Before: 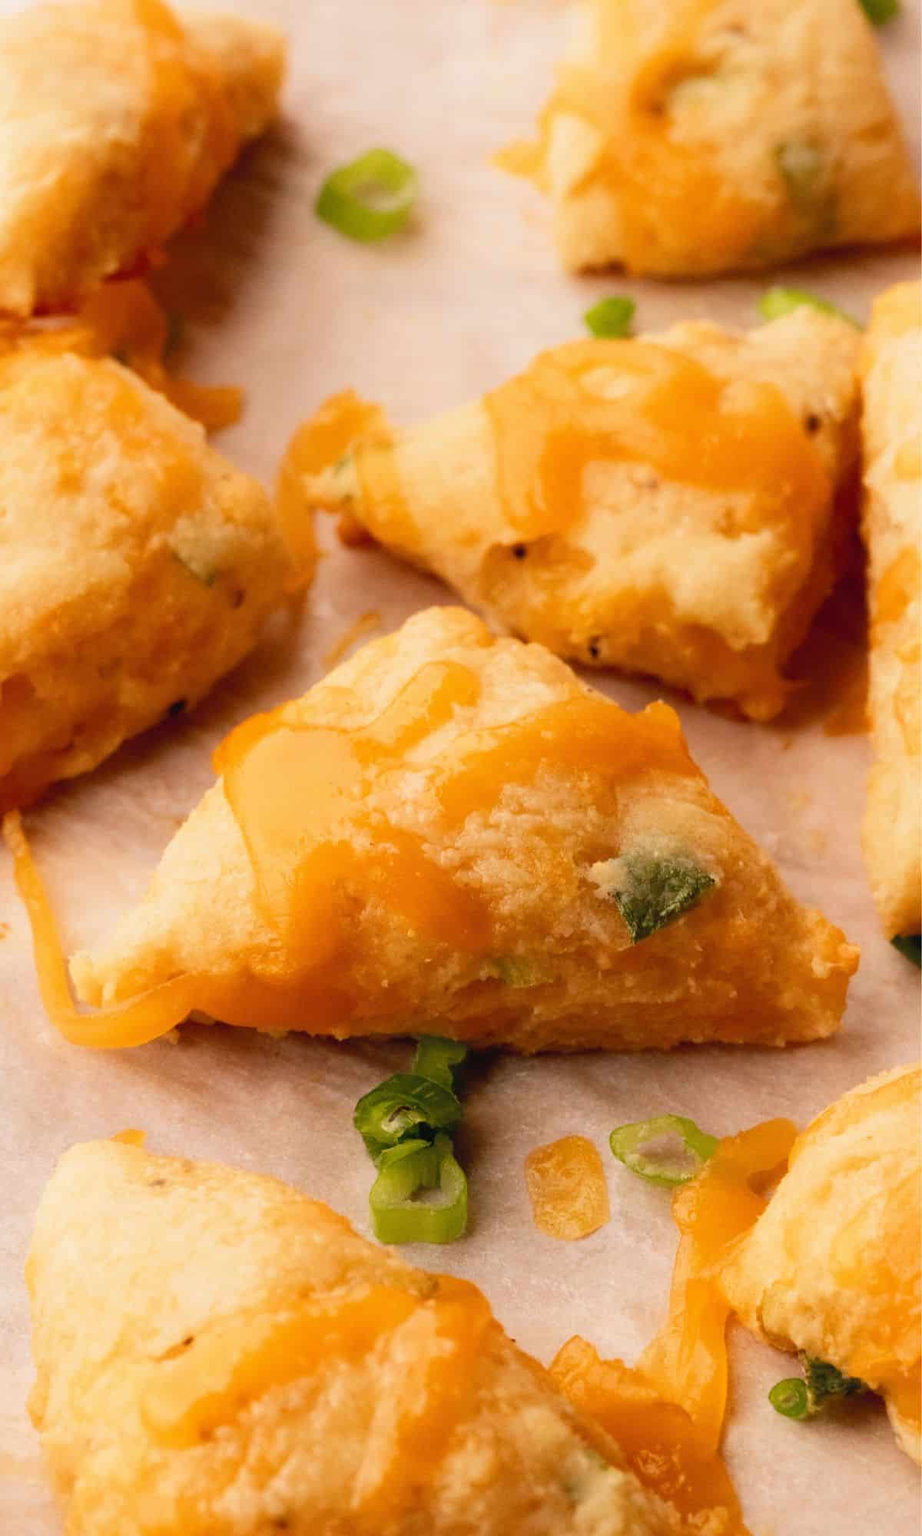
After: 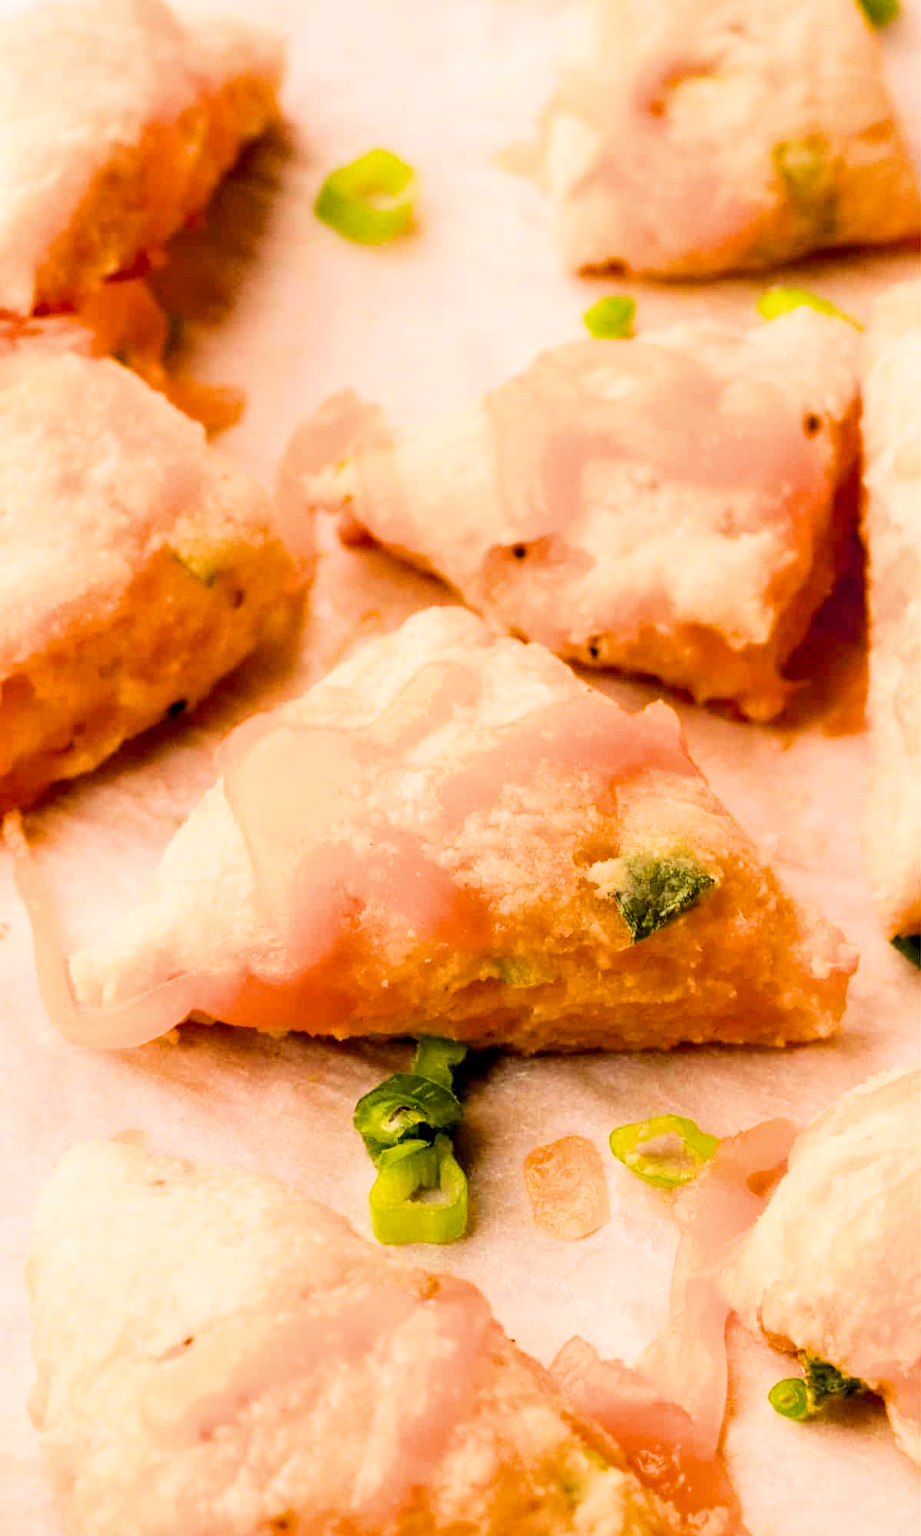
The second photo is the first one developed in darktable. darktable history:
local contrast: on, module defaults
color balance rgb: perceptual saturation grading › global saturation 20%, global vibrance 10%
exposure: black level correction 0, exposure 1 EV, compensate exposure bias true, compensate highlight preservation false
filmic rgb: black relative exposure -7 EV, hardness 3.74, contrast 1.3
